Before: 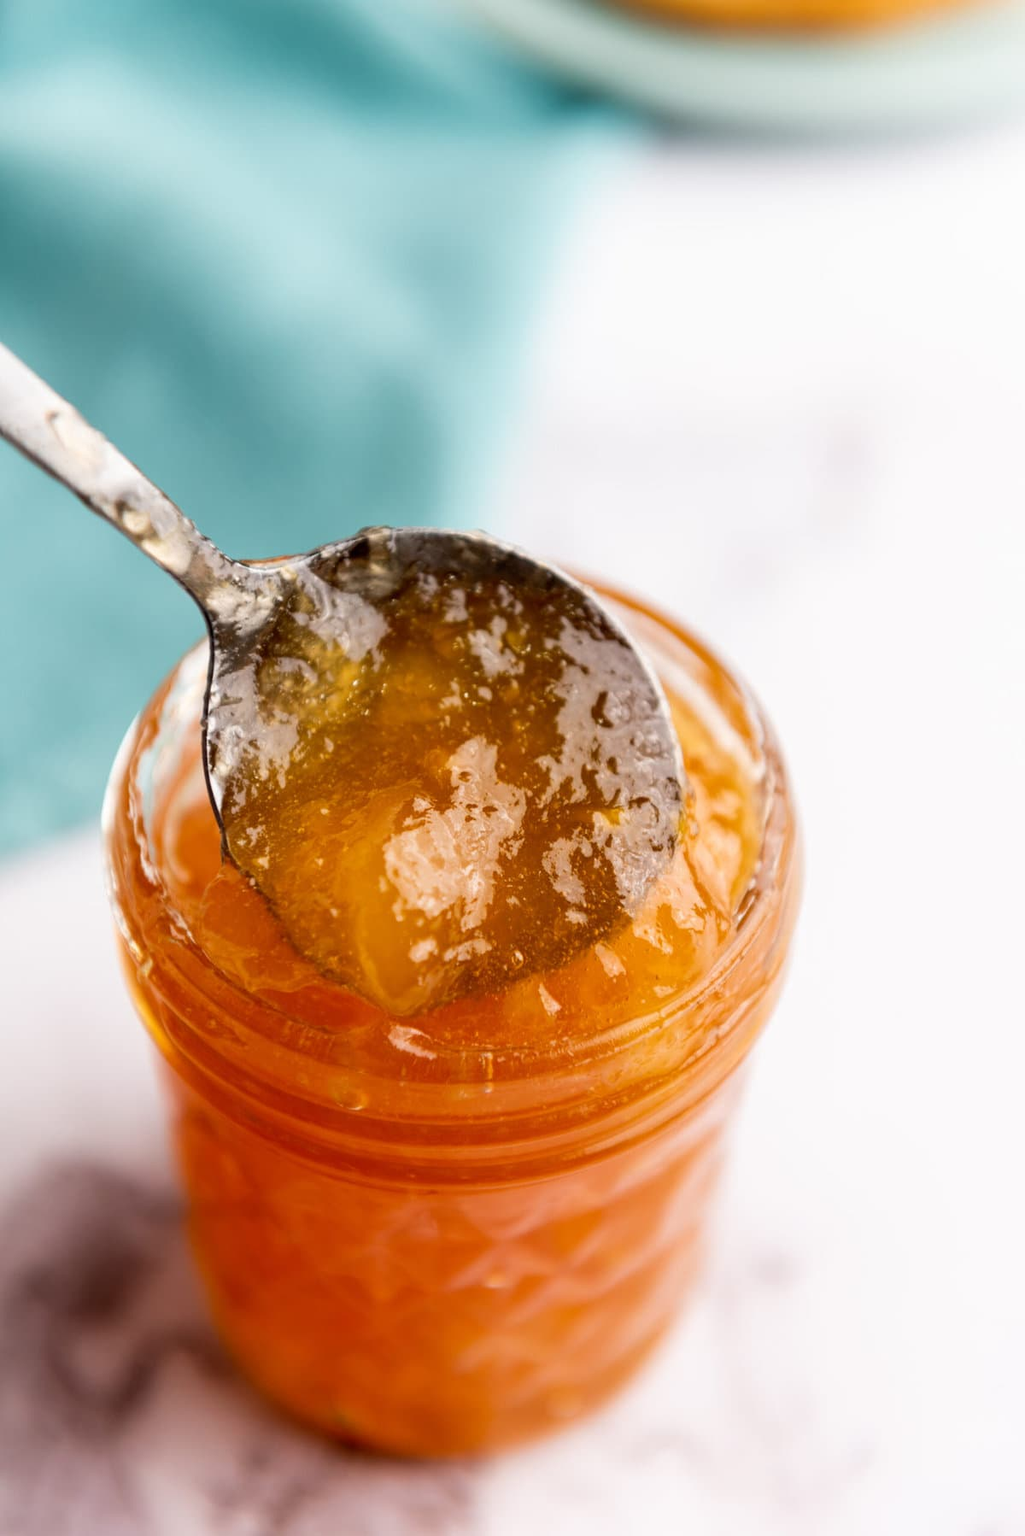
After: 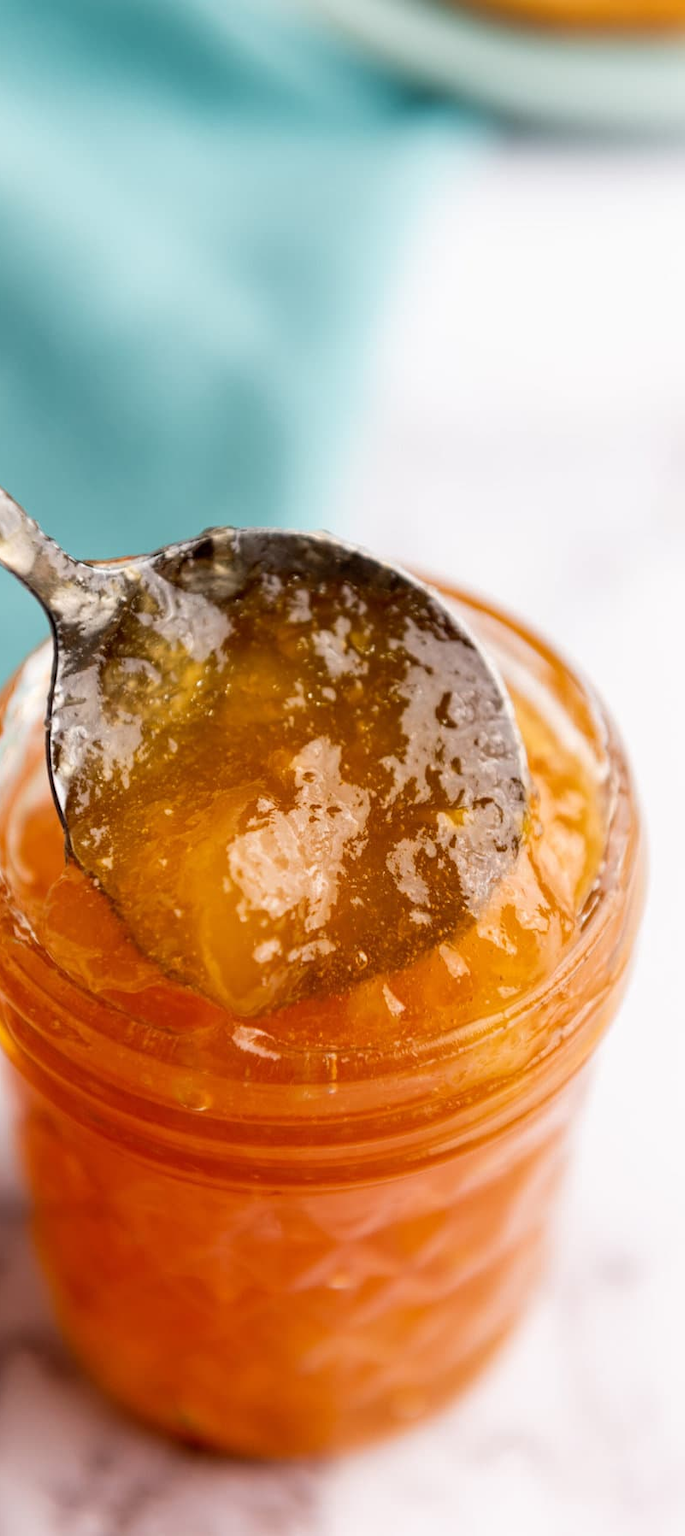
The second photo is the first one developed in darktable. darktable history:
crop and rotate: left 15.303%, right 17.848%
